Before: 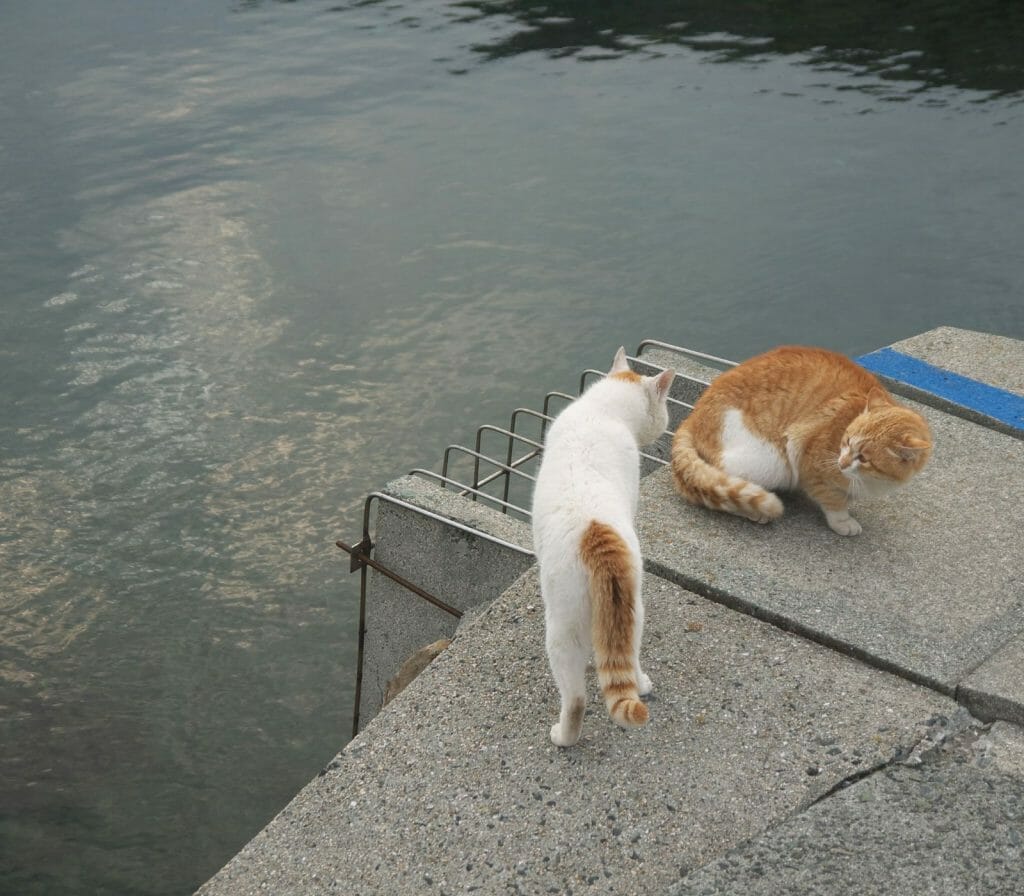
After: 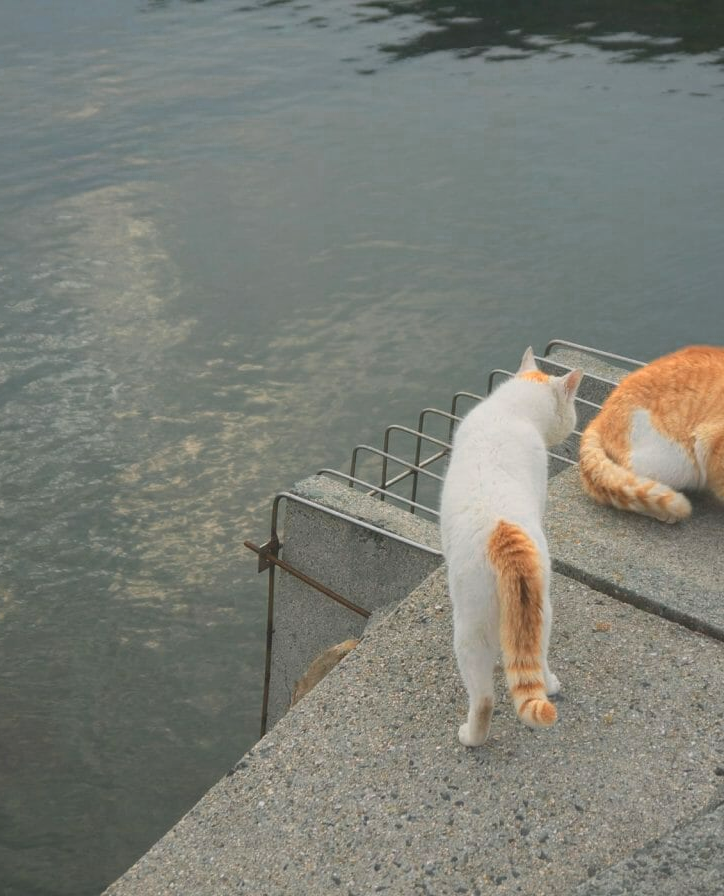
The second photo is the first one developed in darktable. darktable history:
color zones: curves: ch0 [(0.018, 0.548) (0.197, 0.654) (0.425, 0.447) (0.605, 0.658) (0.732, 0.579)]; ch1 [(0.105, 0.531) (0.224, 0.531) (0.386, 0.39) (0.618, 0.456) (0.732, 0.456) (0.956, 0.421)]; ch2 [(0.039, 0.583) (0.215, 0.465) (0.399, 0.544) (0.465, 0.548) (0.614, 0.447) (0.724, 0.43) (0.882, 0.623) (0.956, 0.632)]
contrast brightness saturation: contrast -0.19, saturation 0.19
crop and rotate: left 9.061%, right 20.142%
